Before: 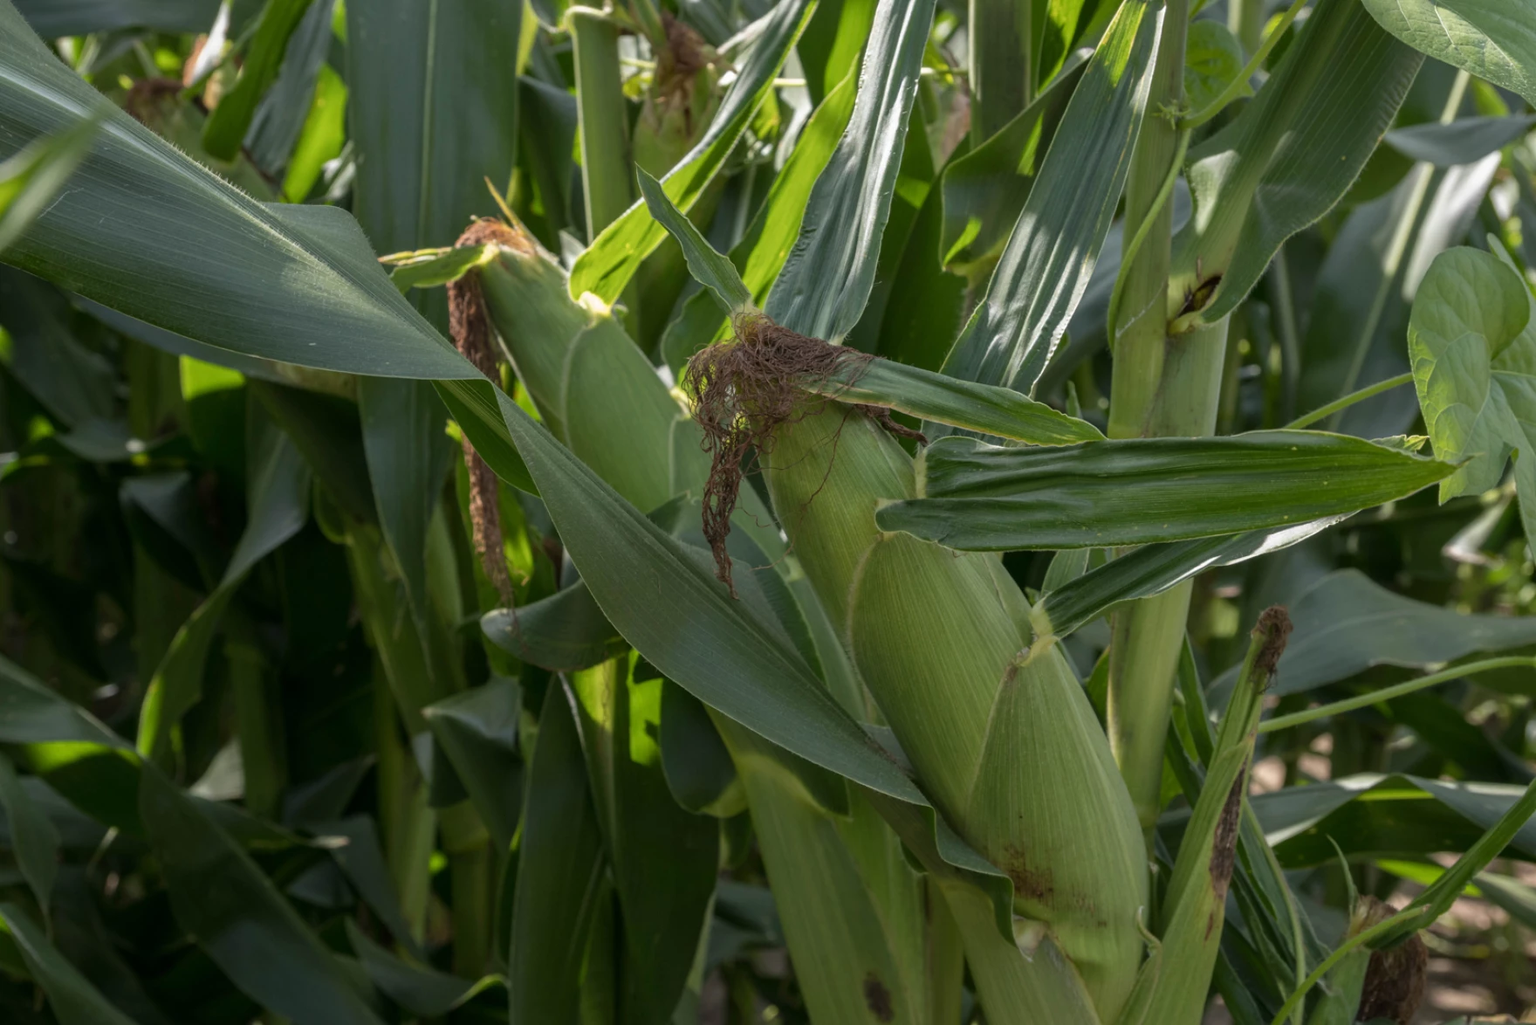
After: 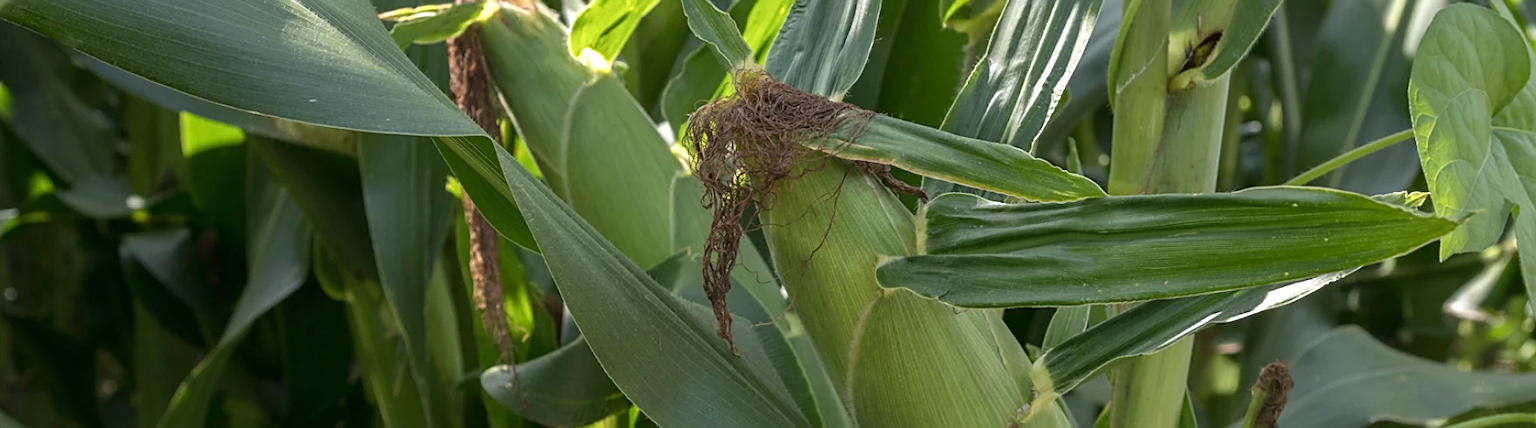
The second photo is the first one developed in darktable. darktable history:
exposure: exposure 0.515 EV, compensate highlight preservation false
sharpen: on, module defaults
crop and rotate: top 23.84%, bottom 34.294%
